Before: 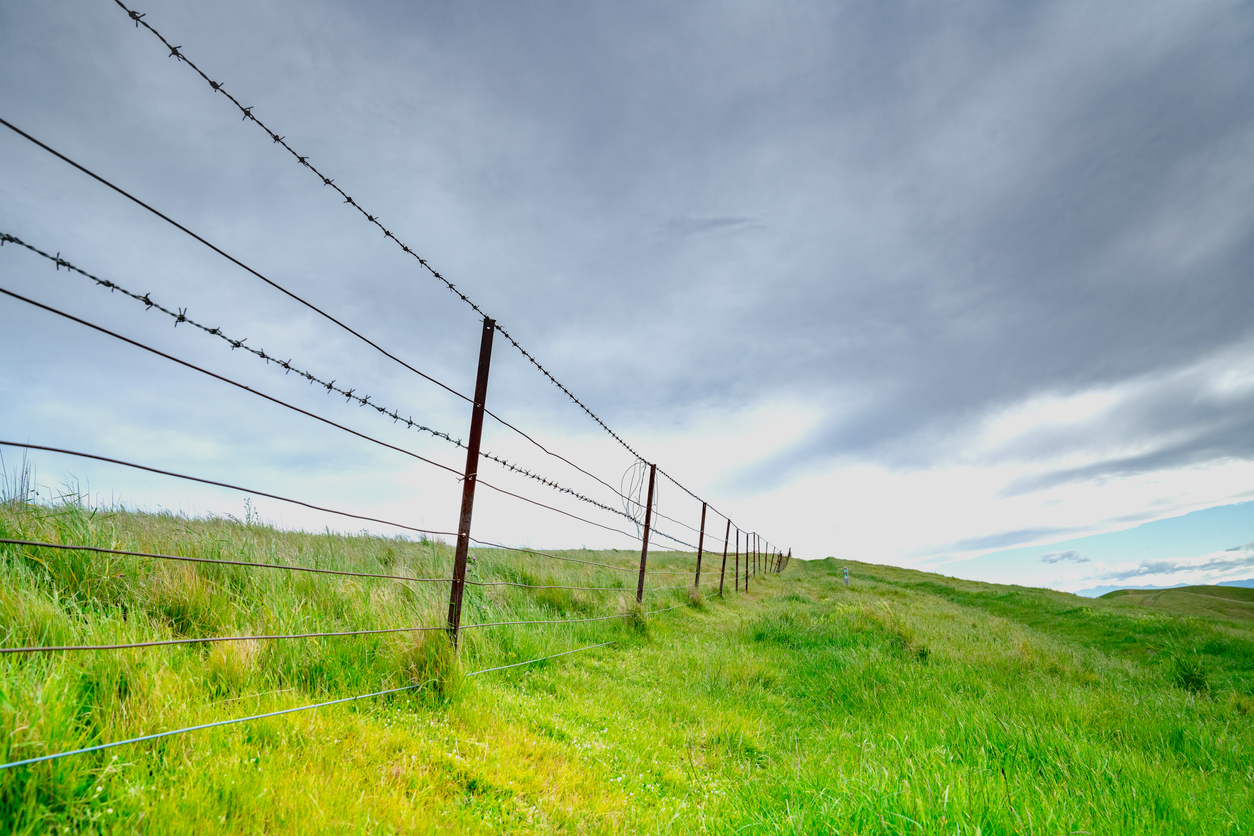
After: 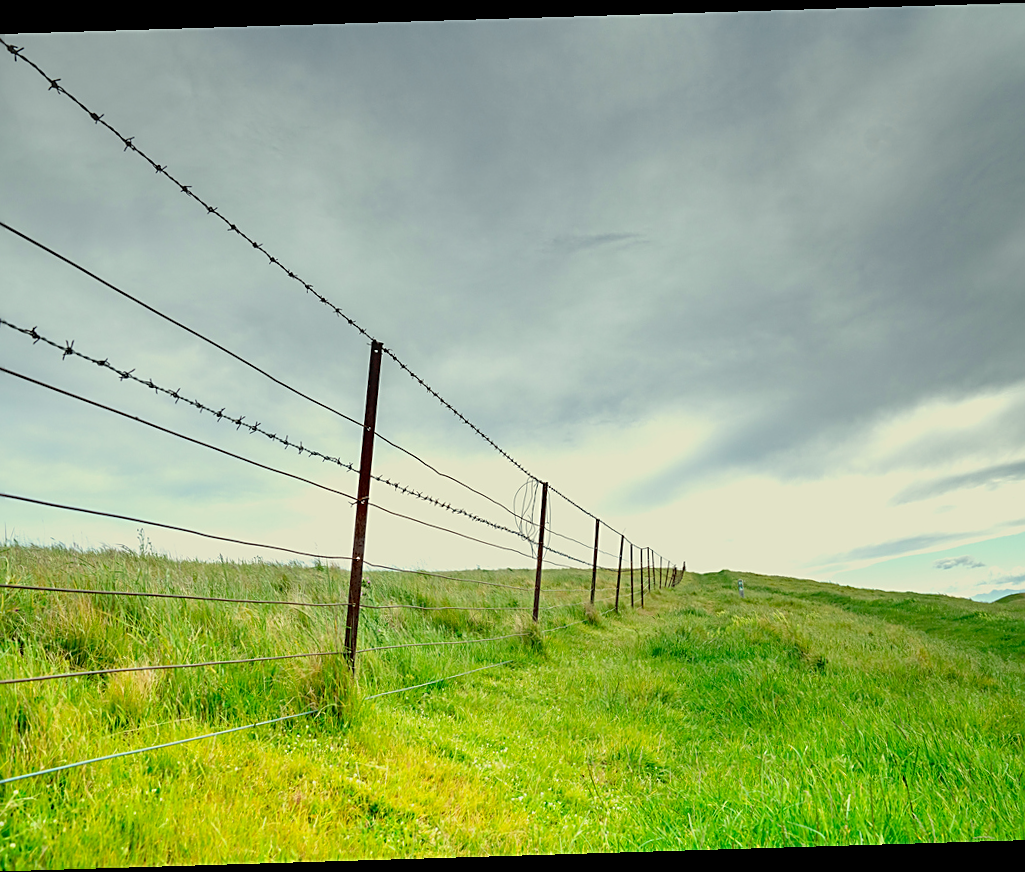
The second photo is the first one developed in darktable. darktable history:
sharpen: on, module defaults
crop and rotate: left 9.597%, right 10.195%
white balance: red 1.029, blue 0.92
color correction: highlights a* -4.73, highlights b* 5.06, saturation 0.97
tone equalizer: -8 EV 0.06 EV, smoothing diameter 25%, edges refinement/feathering 10, preserve details guided filter
rotate and perspective: rotation -1.75°, automatic cropping off
